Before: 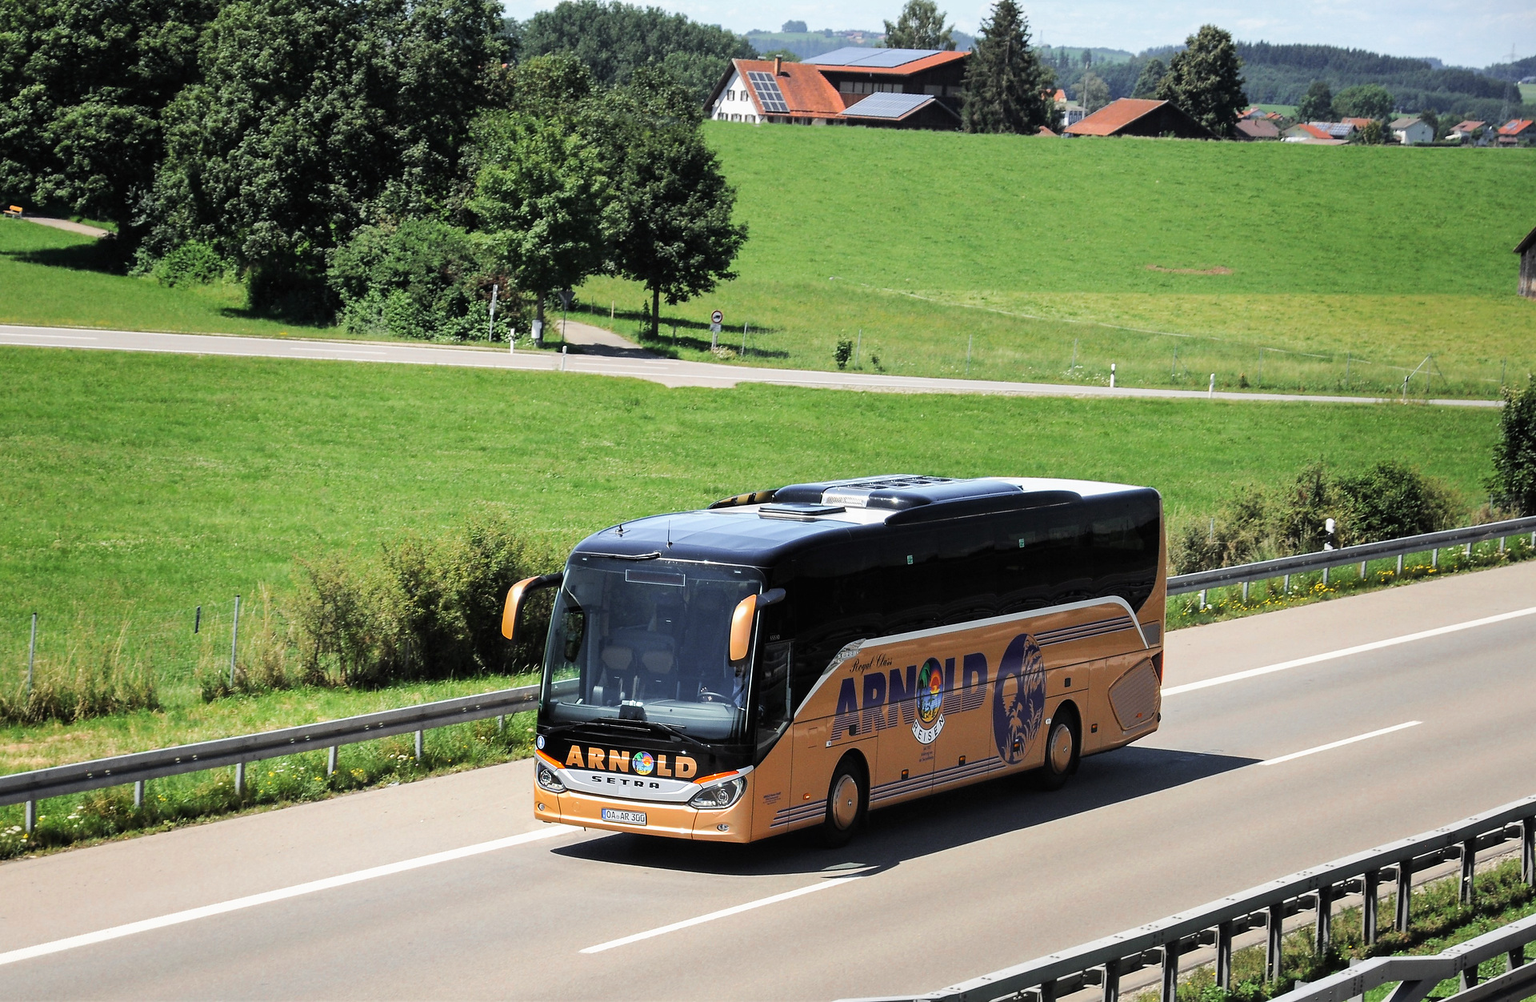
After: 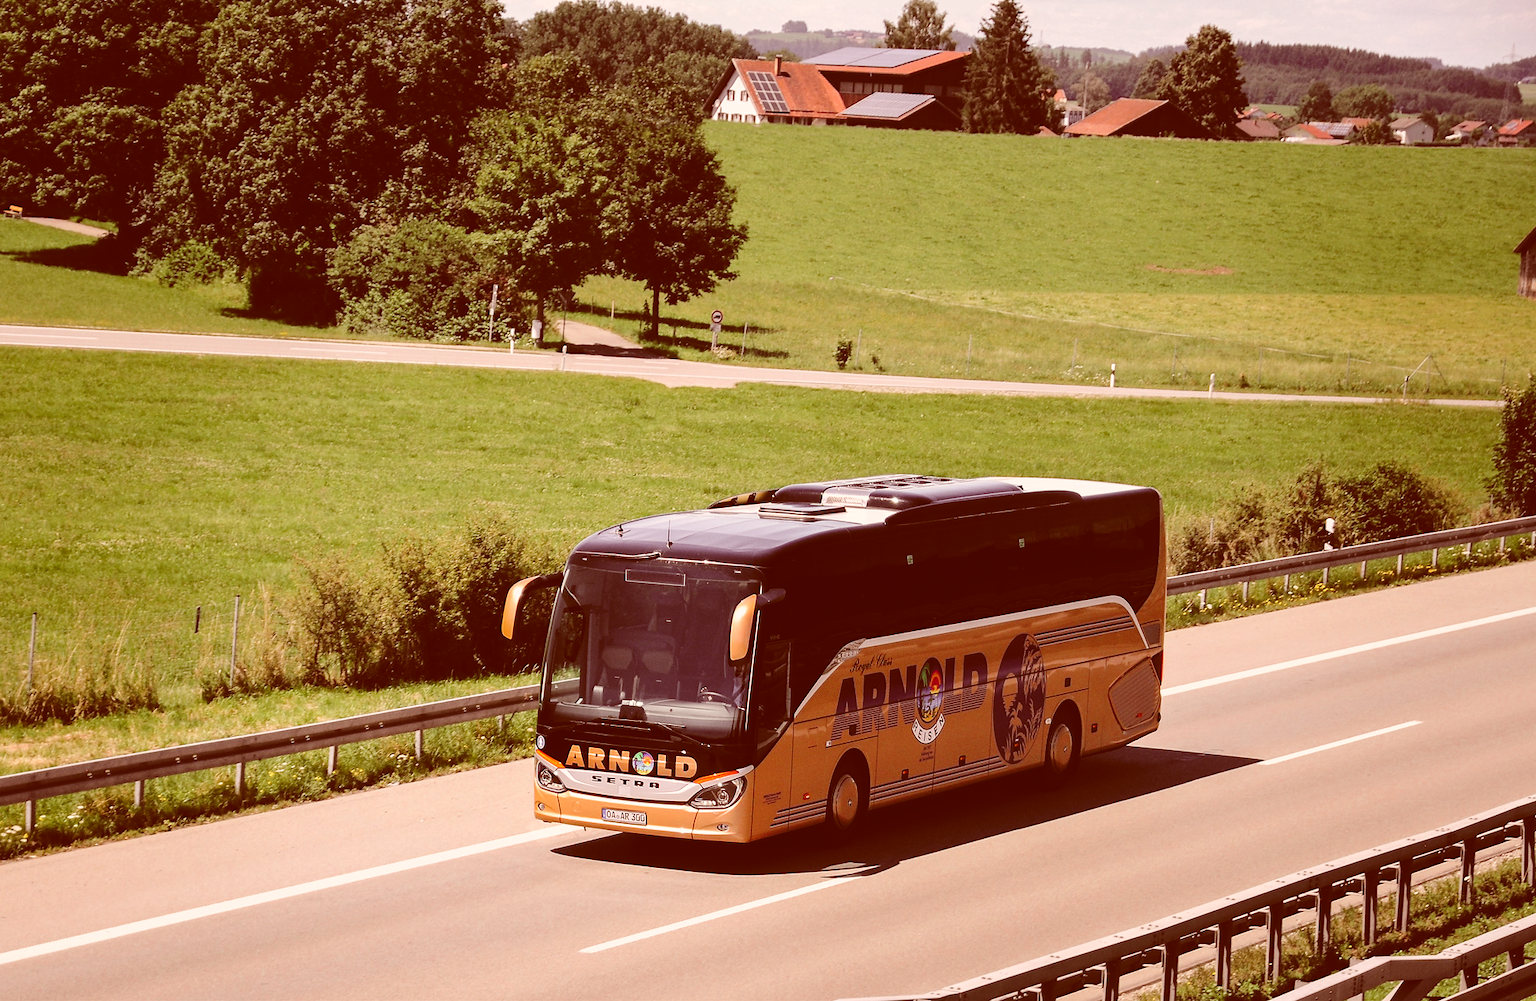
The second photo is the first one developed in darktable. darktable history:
color correction: highlights a* 9.03, highlights b* 8.71, shadows a* 40, shadows b* 40, saturation 0.8
tone equalizer: on, module defaults
base curve: curves: ch0 [(0, 0) (0.073, 0.04) (0.157, 0.139) (0.492, 0.492) (0.758, 0.758) (1, 1)], preserve colors none
exposure: black level correction -0.03, compensate highlight preservation false
